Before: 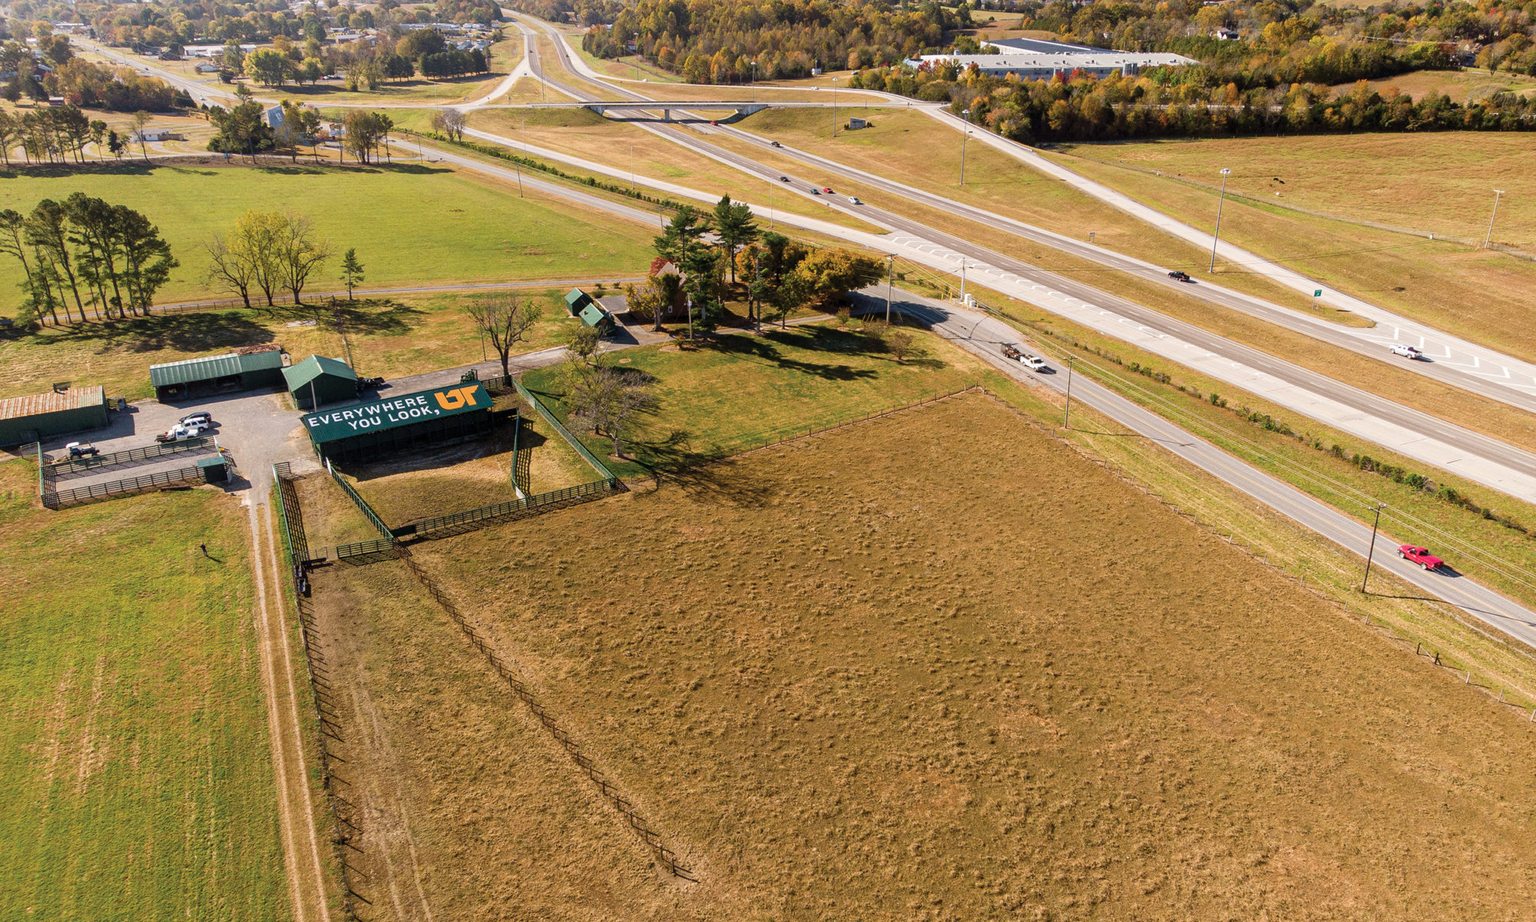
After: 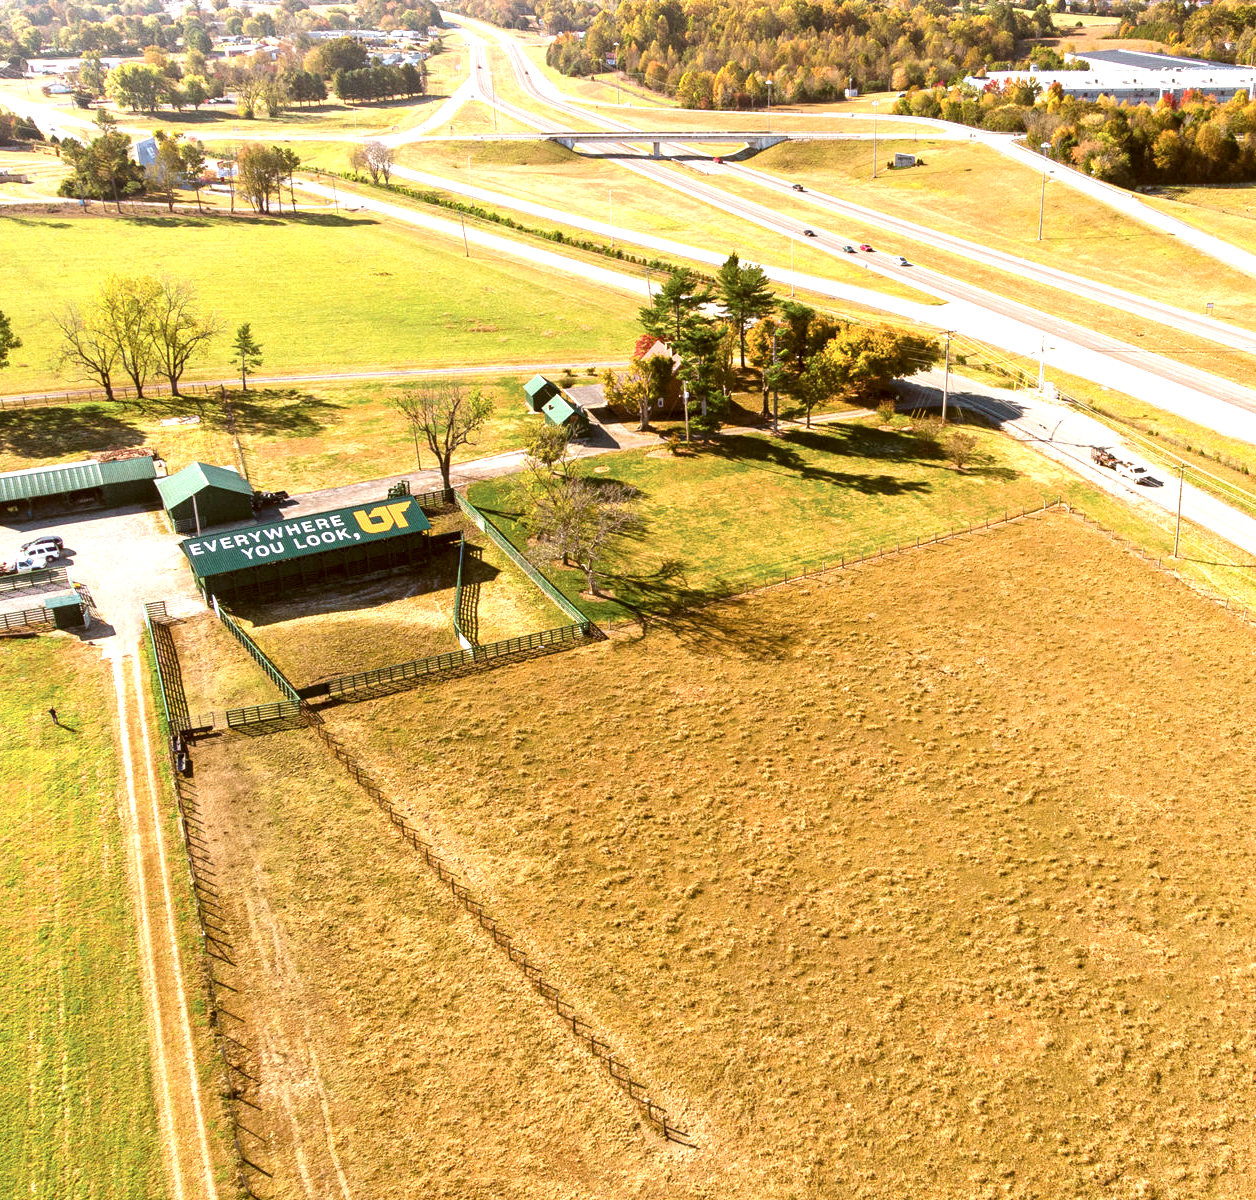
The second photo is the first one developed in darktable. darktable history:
exposure: black level correction 0, exposure 1.2 EV, compensate exposure bias true, compensate highlight preservation false
color correction: highlights a* -0.482, highlights b* 0.161, shadows a* 4.66, shadows b* 20.72
crop: left 10.644%, right 26.528%
tone equalizer: on, module defaults
